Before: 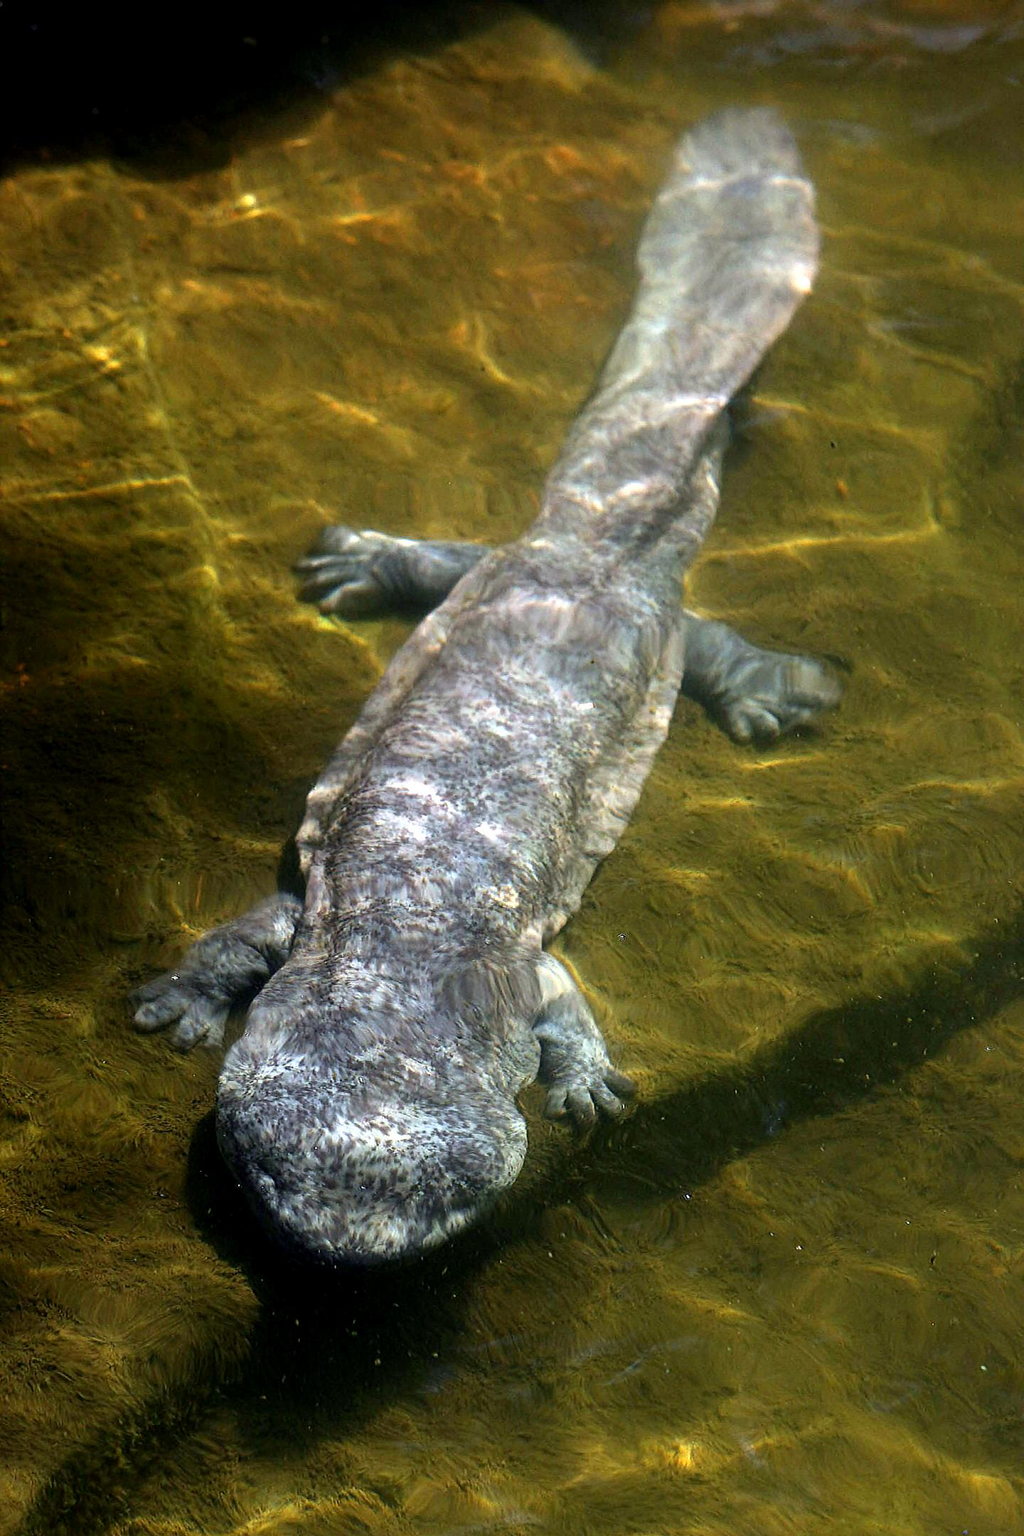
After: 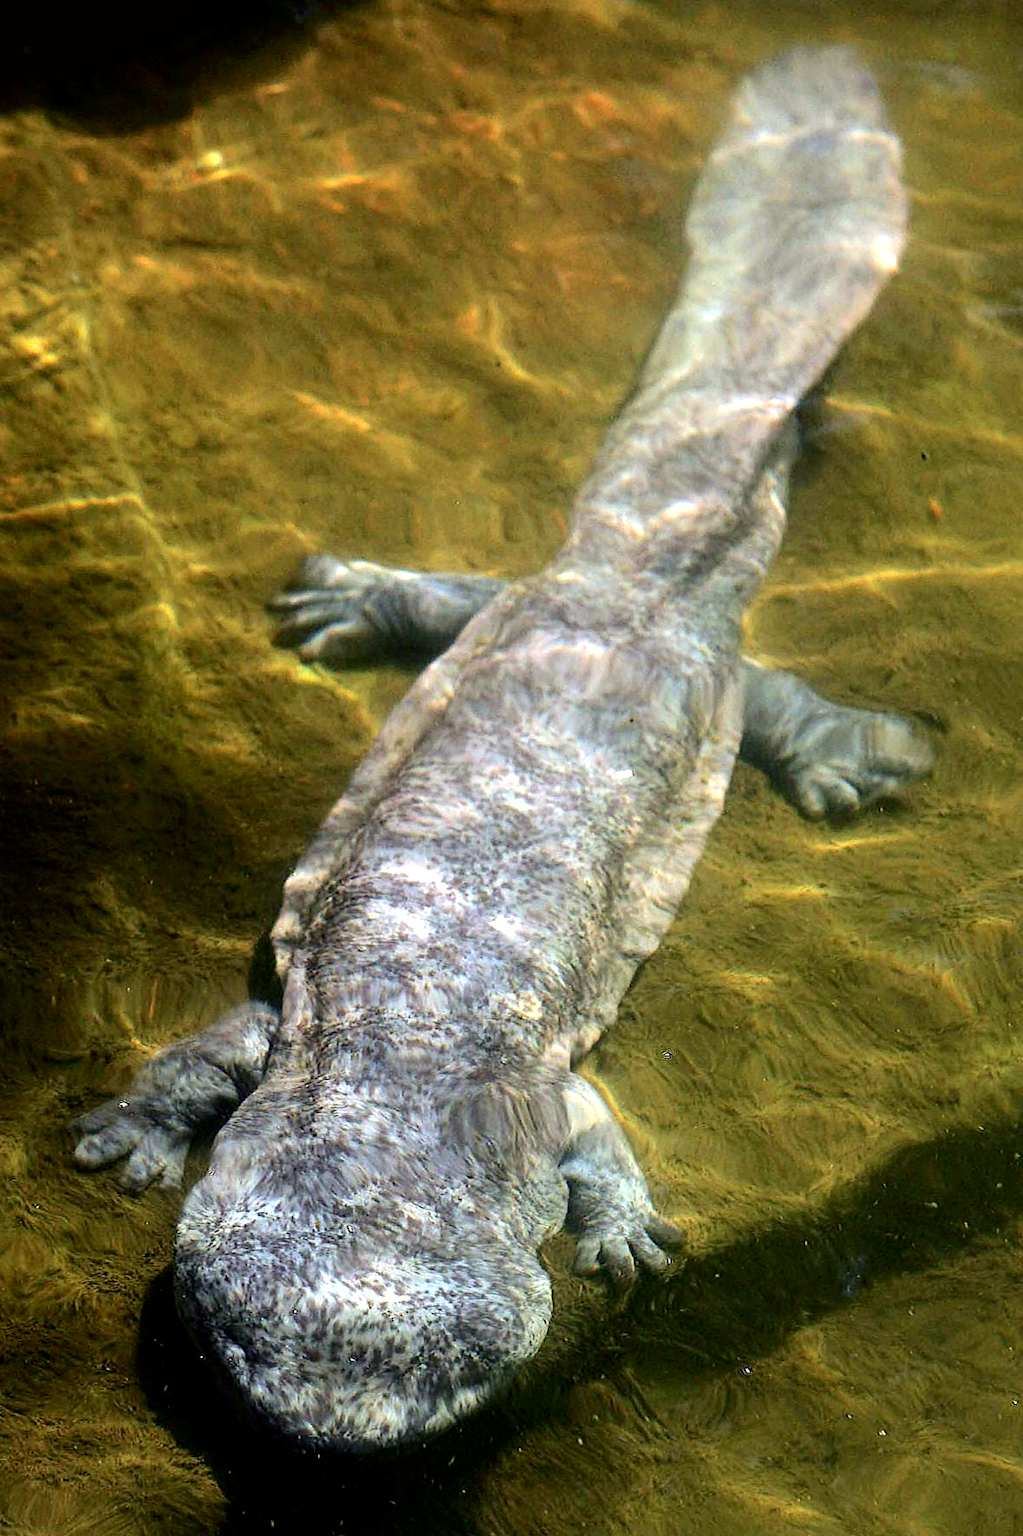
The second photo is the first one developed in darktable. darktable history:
crop and rotate: left 7.196%, top 4.574%, right 10.605%, bottom 13.178%
tone curve: curves: ch0 [(0, 0.01) (0.052, 0.045) (0.136, 0.133) (0.29, 0.332) (0.453, 0.531) (0.676, 0.751) (0.89, 0.919) (1, 1)]; ch1 [(0, 0) (0.094, 0.081) (0.285, 0.299) (0.385, 0.403) (0.446, 0.443) (0.495, 0.496) (0.544, 0.552) (0.589, 0.612) (0.722, 0.728) (1, 1)]; ch2 [(0, 0) (0.257, 0.217) (0.43, 0.421) (0.498, 0.507) (0.531, 0.544) (0.56, 0.579) (0.625, 0.642) (1, 1)], color space Lab, independent channels, preserve colors none
local contrast: highlights 100%, shadows 100%, detail 120%, midtone range 0.2
